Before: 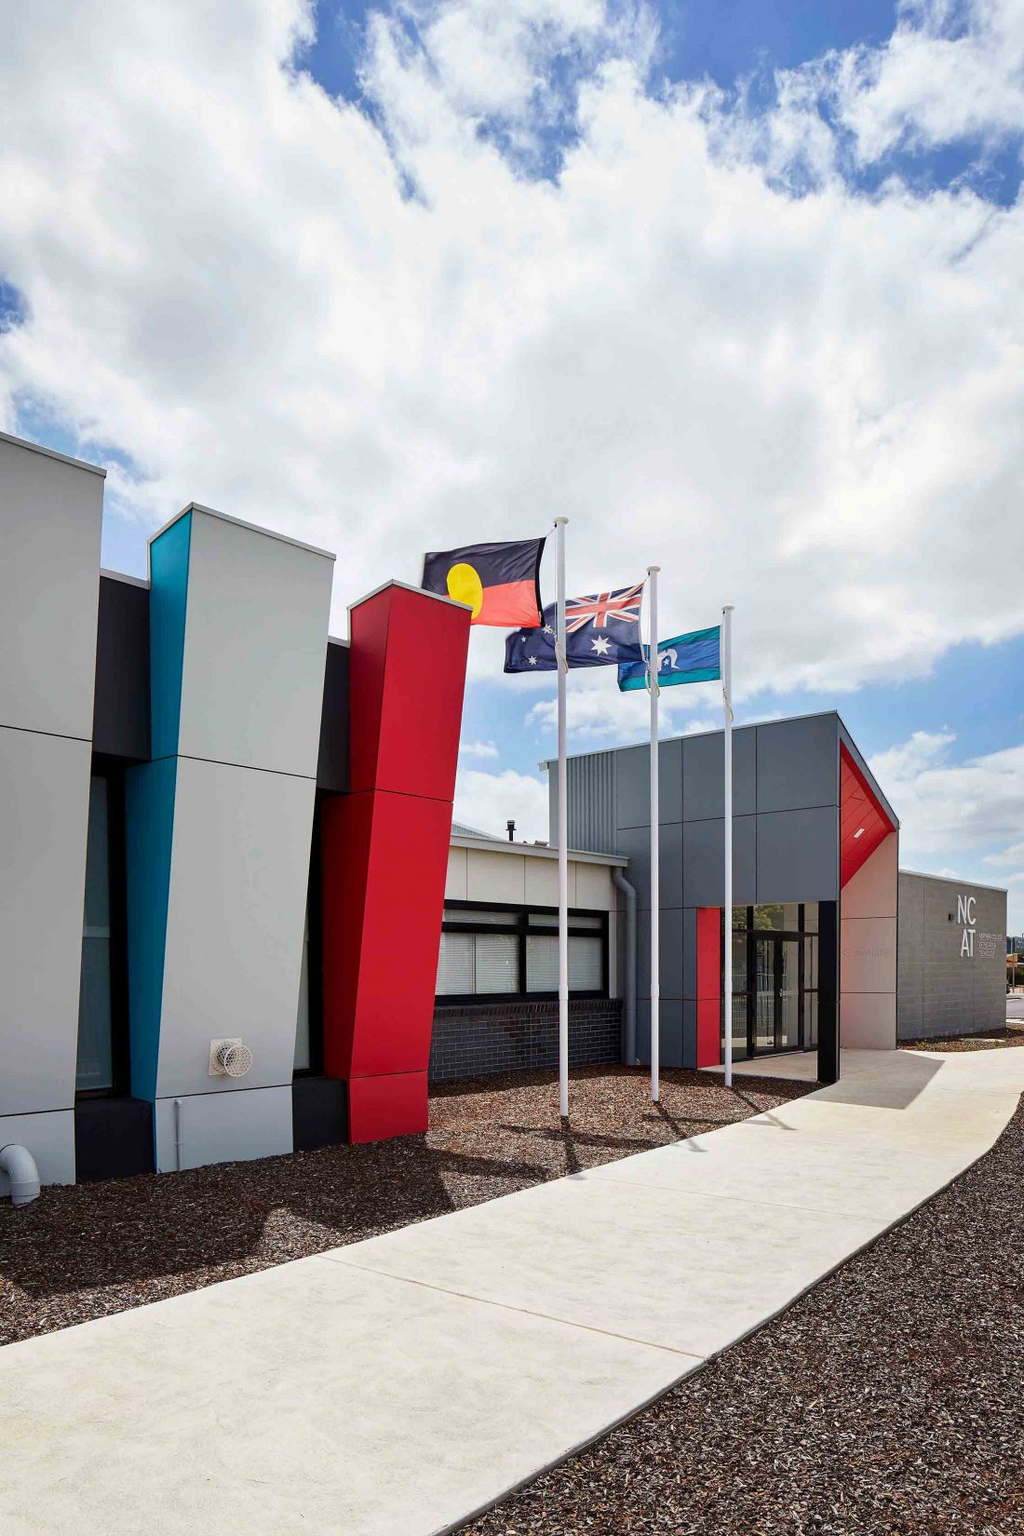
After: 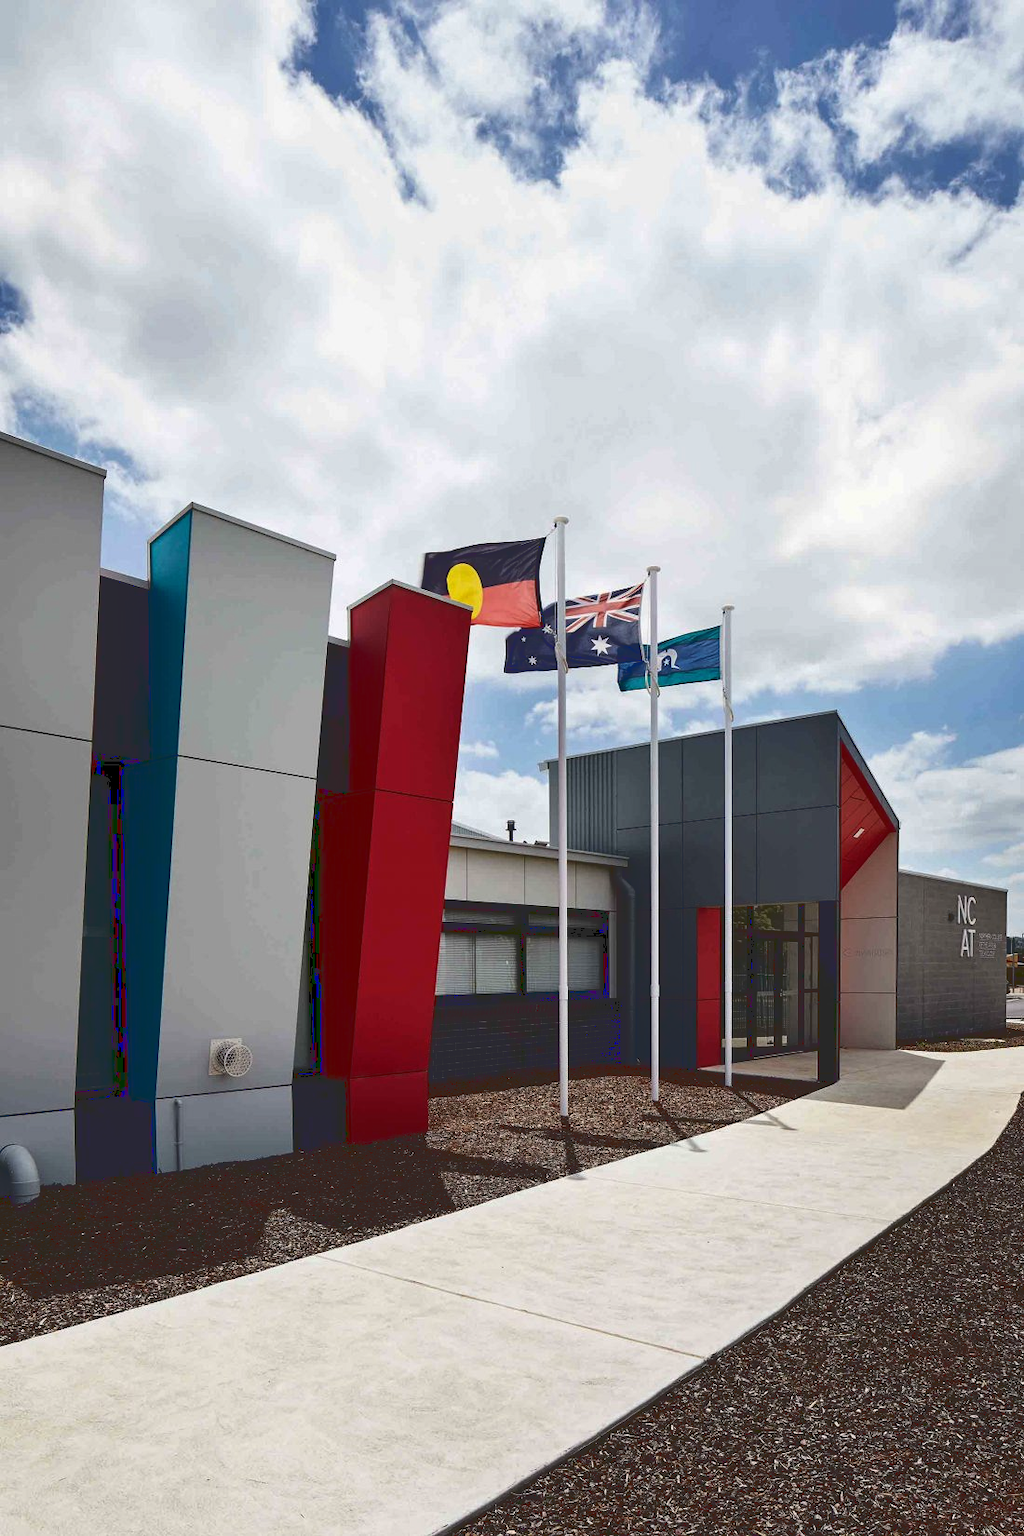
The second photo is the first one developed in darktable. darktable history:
base curve: curves: ch0 [(0, 0.02) (0.083, 0.036) (1, 1)], exposure shift 0.01
